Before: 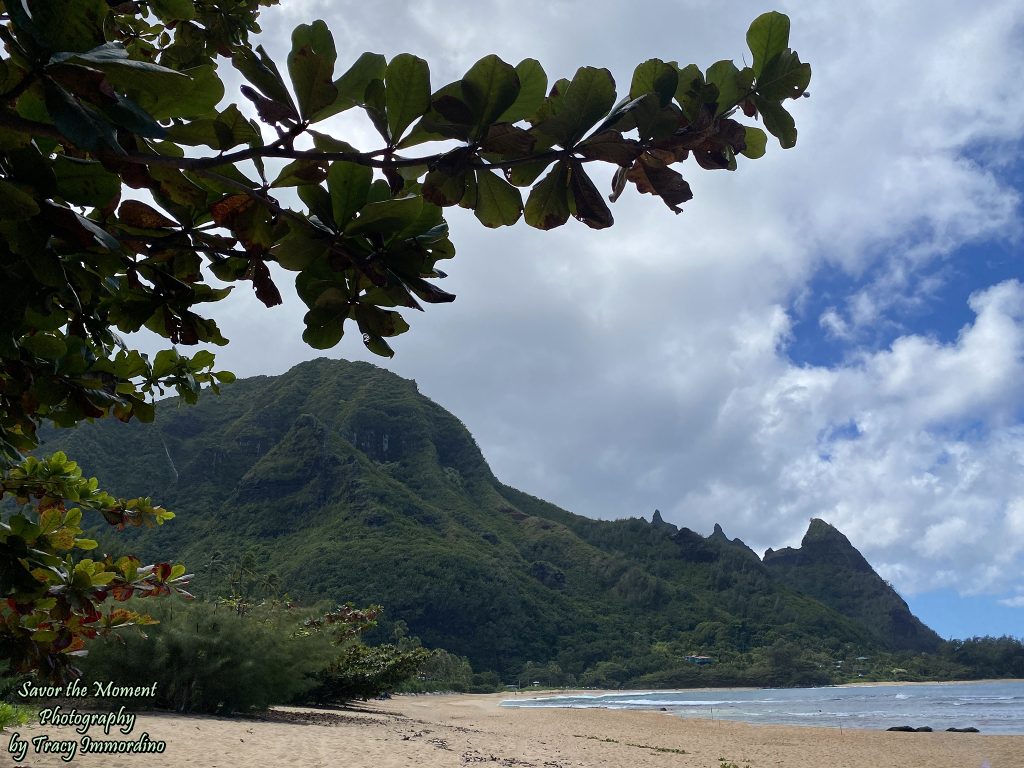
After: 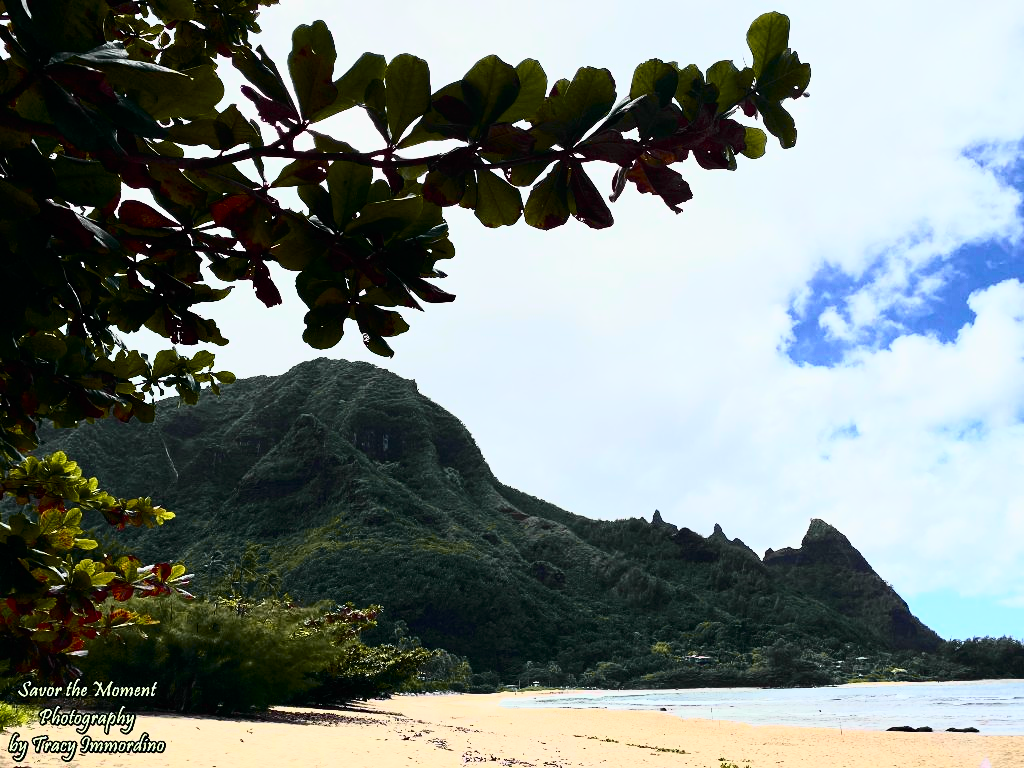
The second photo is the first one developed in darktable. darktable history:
tone curve: curves: ch0 [(0, 0) (0.062, 0.023) (0.168, 0.142) (0.359, 0.44) (0.469, 0.544) (0.634, 0.722) (0.839, 0.909) (0.998, 0.978)]; ch1 [(0, 0) (0.437, 0.453) (0.472, 0.47) (0.502, 0.504) (0.527, 0.546) (0.568, 0.619) (0.608, 0.665) (0.669, 0.748) (0.859, 0.899) (1, 1)]; ch2 [(0, 0) (0.33, 0.301) (0.421, 0.443) (0.473, 0.498) (0.509, 0.5) (0.535, 0.564) (0.575, 0.625) (0.608, 0.676) (1, 1)], color space Lab, independent channels, preserve colors none
contrast brightness saturation: contrast 0.62, brightness 0.34, saturation 0.14
